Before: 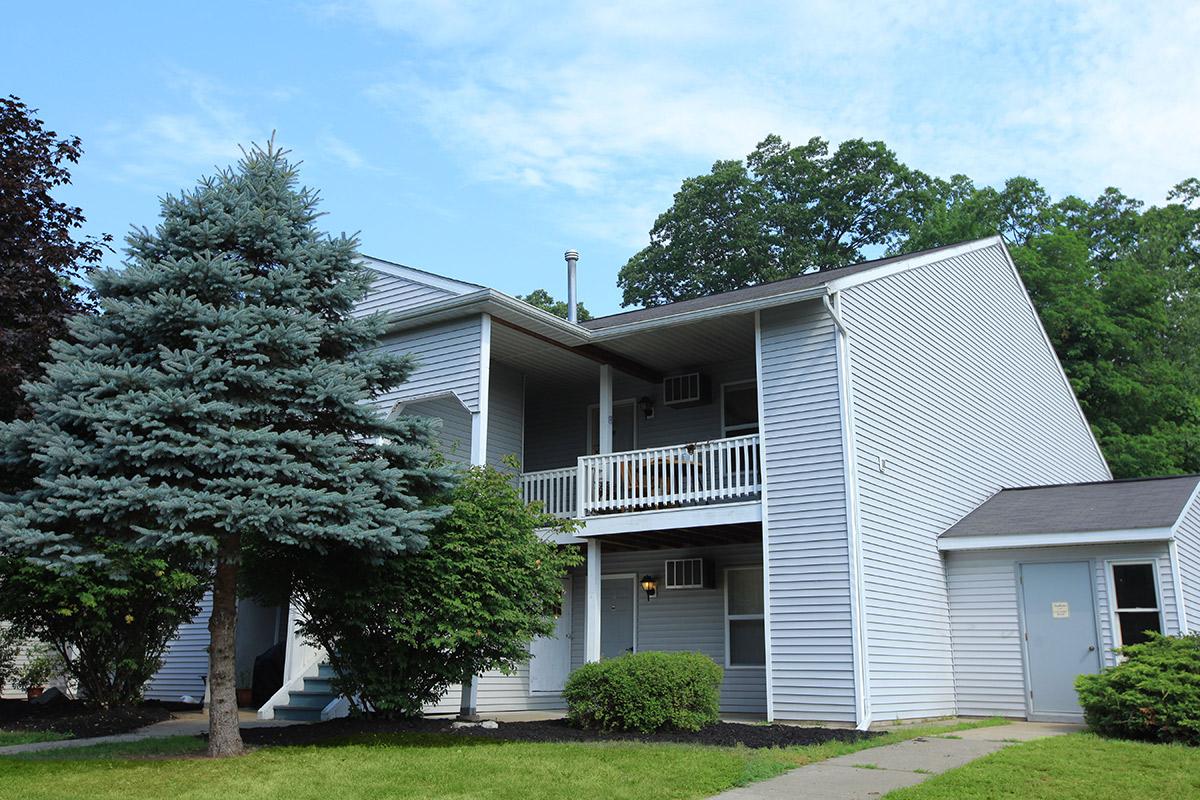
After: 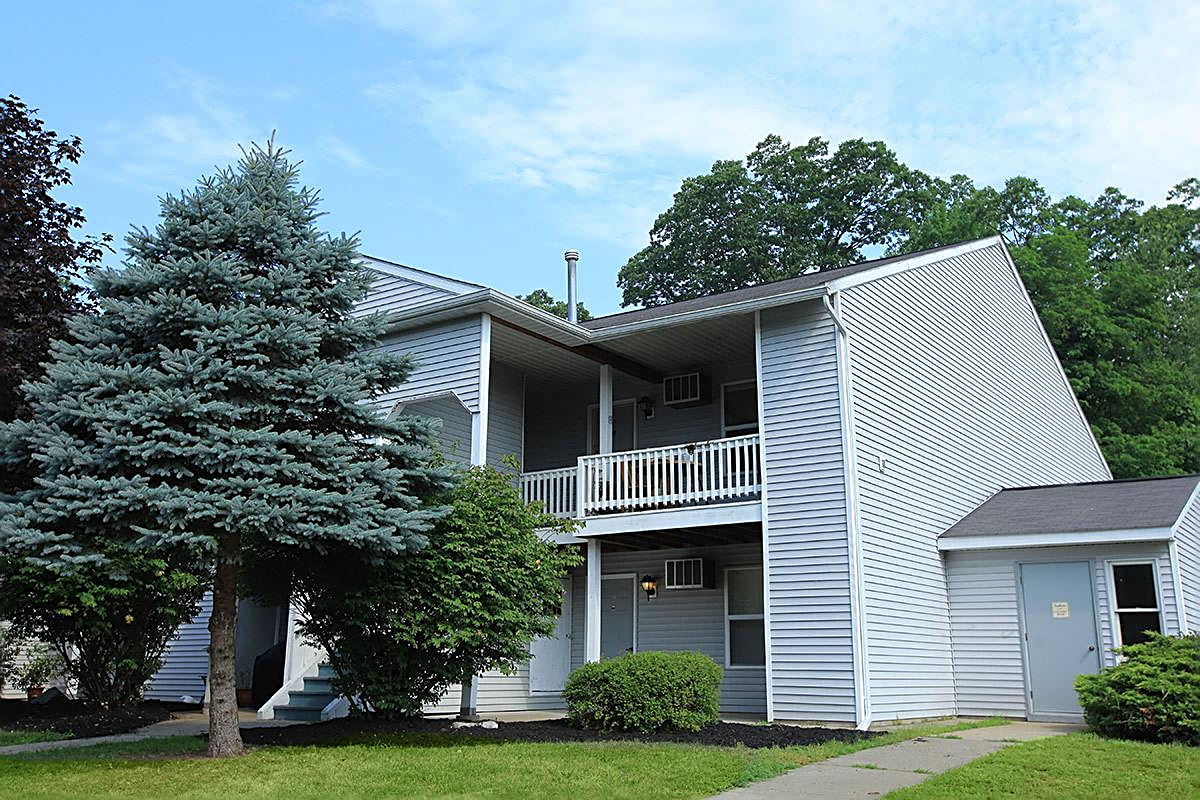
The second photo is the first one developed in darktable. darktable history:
sharpen: amount 0.602
